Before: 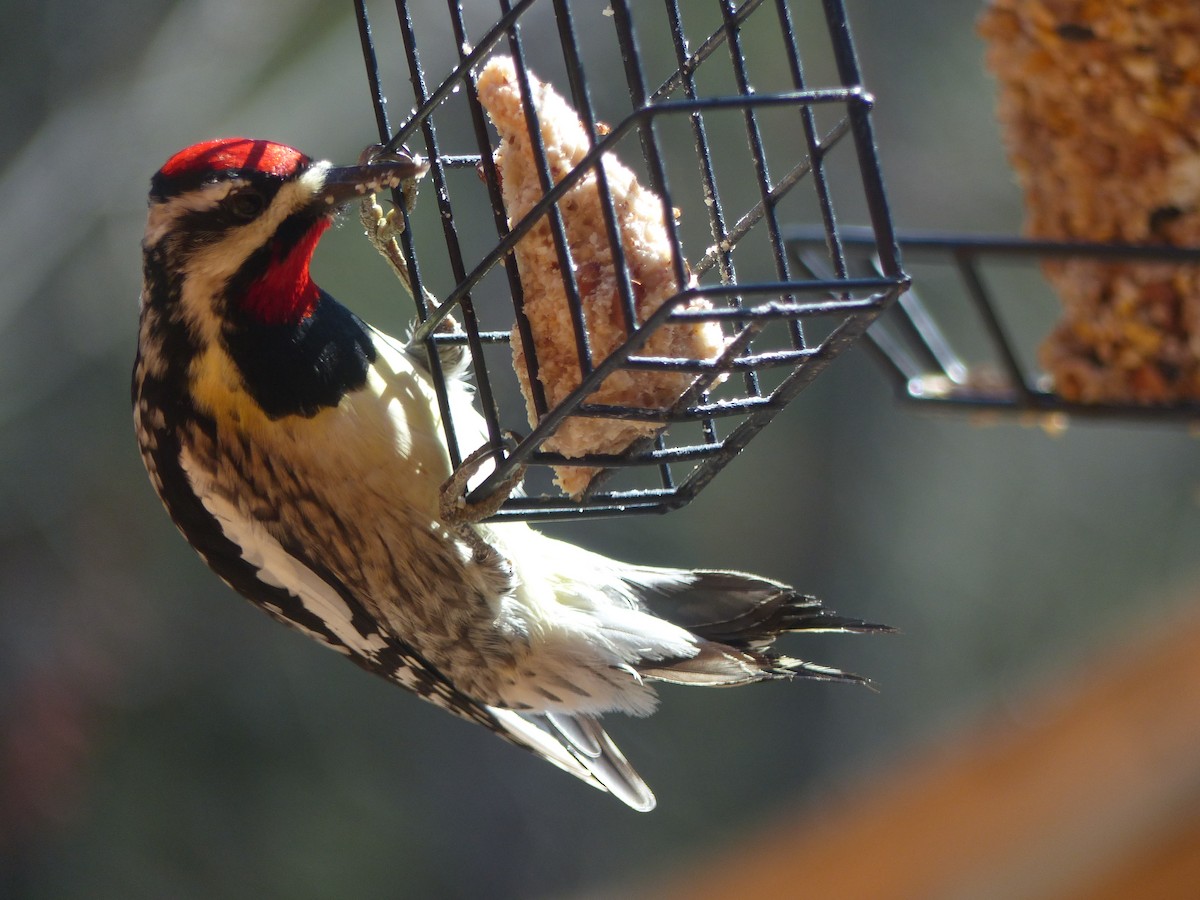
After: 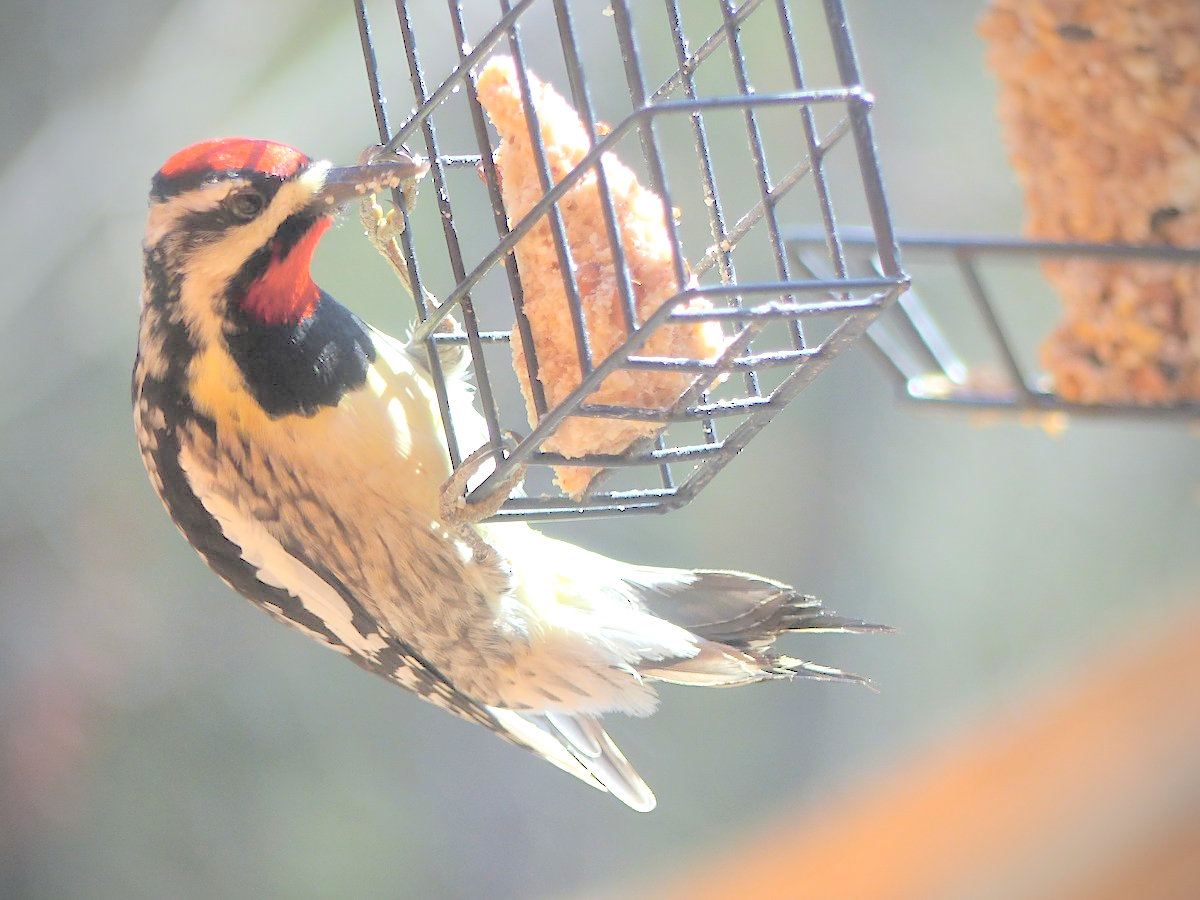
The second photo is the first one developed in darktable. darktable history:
contrast equalizer: octaves 7, y [[0.502, 0.505, 0.512, 0.529, 0.564, 0.588], [0.5 ×6], [0.502, 0.505, 0.512, 0.529, 0.564, 0.588], [0, 0.001, 0.001, 0.004, 0.008, 0.011], [0, 0.001, 0.001, 0.004, 0.008, 0.011]], mix -1
sharpen: on, module defaults
exposure: black level correction 0.005, exposure 0.417 EV, compensate highlight preservation false
vignetting: fall-off radius 60.92%
contrast brightness saturation: brightness 1
